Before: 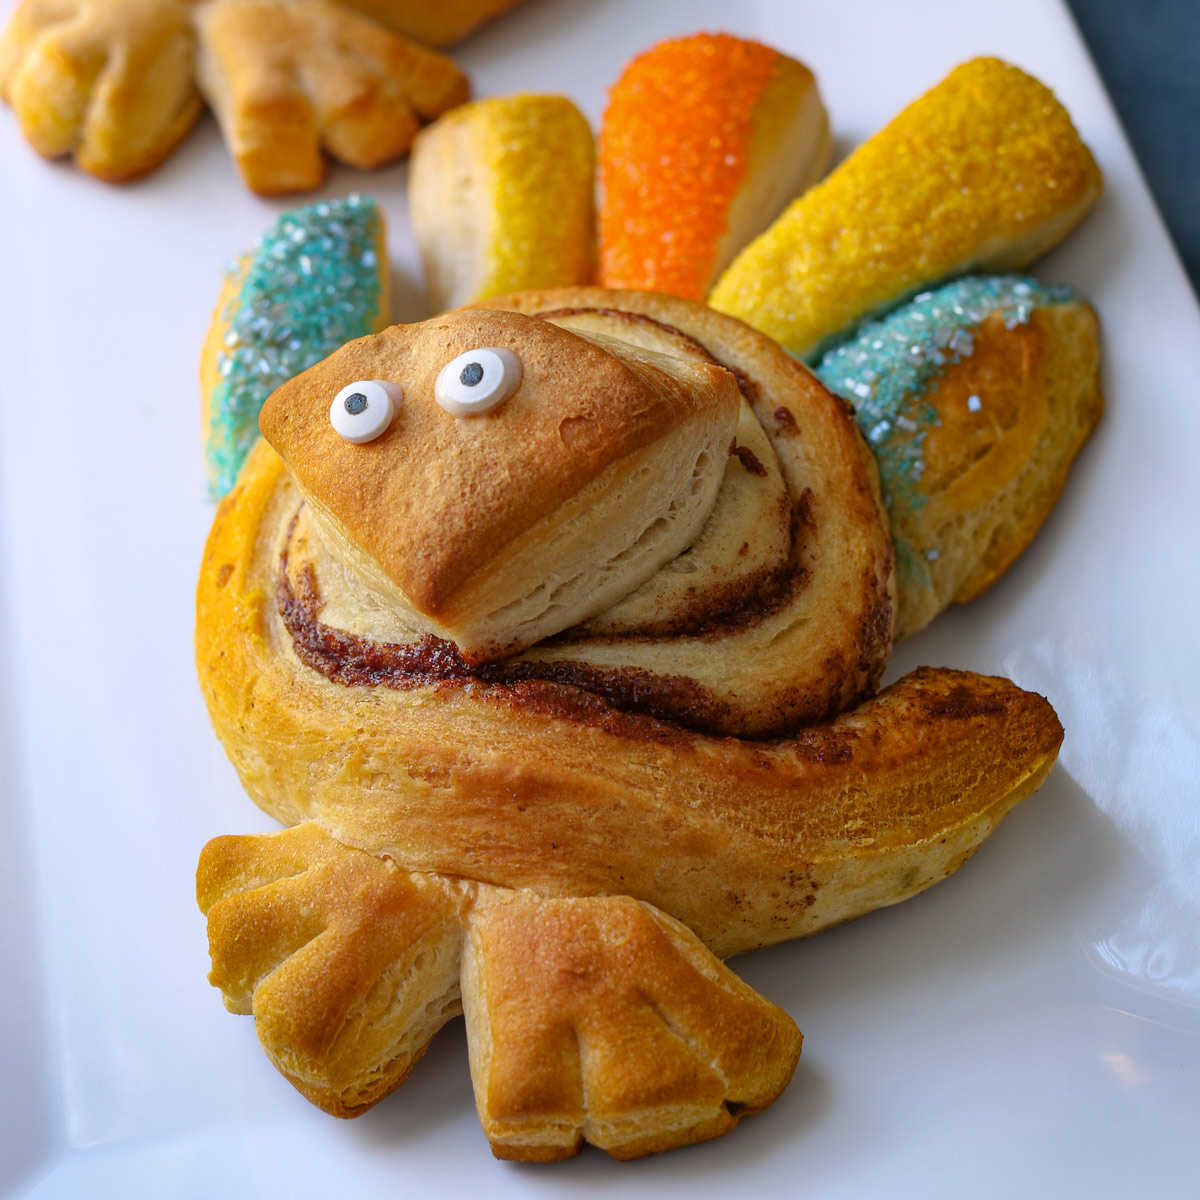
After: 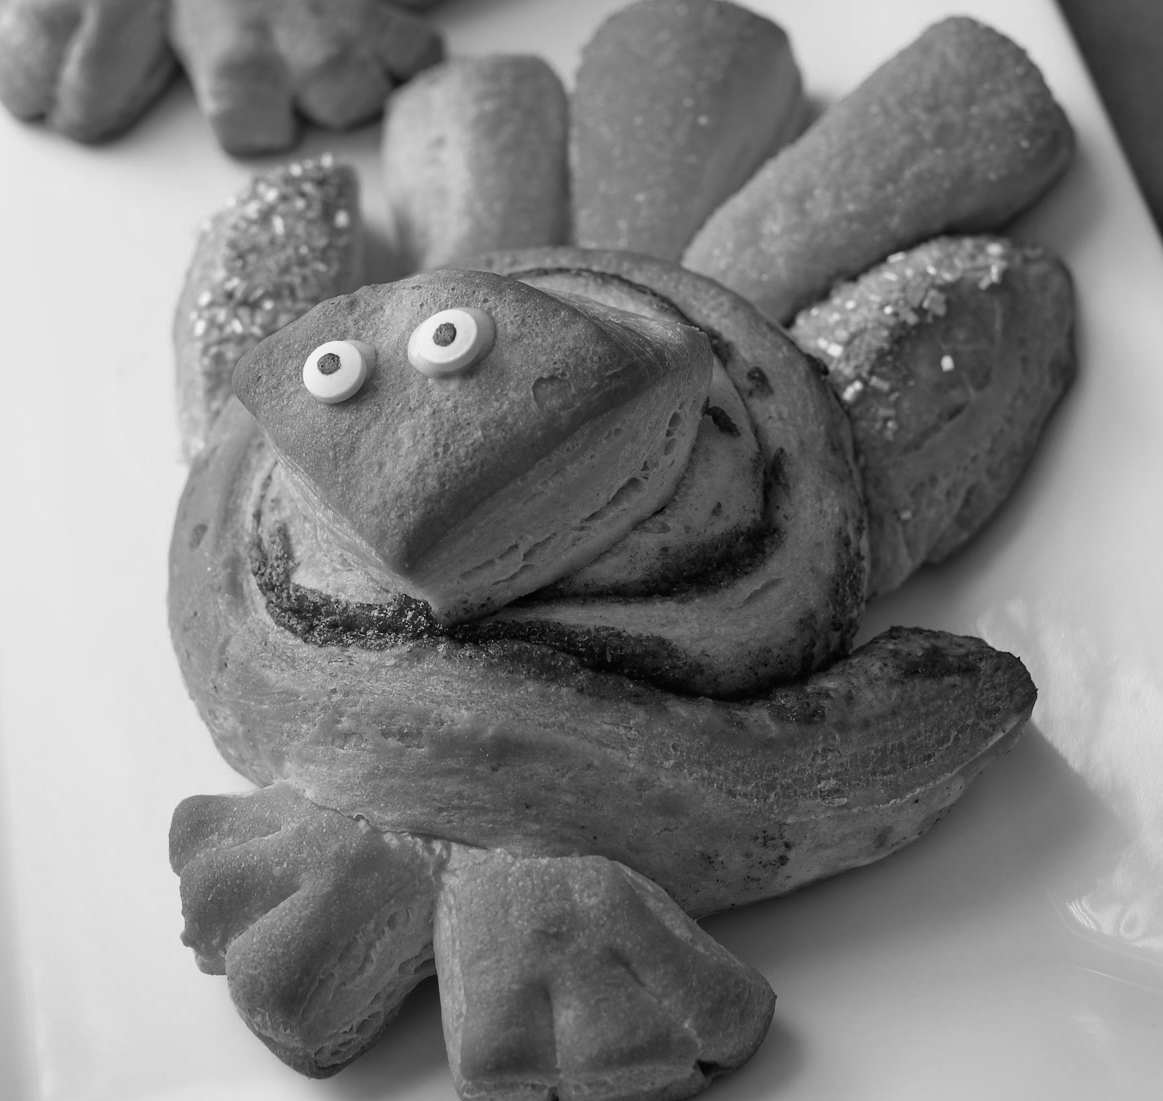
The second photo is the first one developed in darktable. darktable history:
crop: left 2.307%, top 3.341%, right 0.754%, bottom 4.887%
color calibration: output gray [0.246, 0.254, 0.501, 0], illuminant same as pipeline (D50), adaptation XYZ, x 0.346, y 0.358, temperature 5017.37 K
